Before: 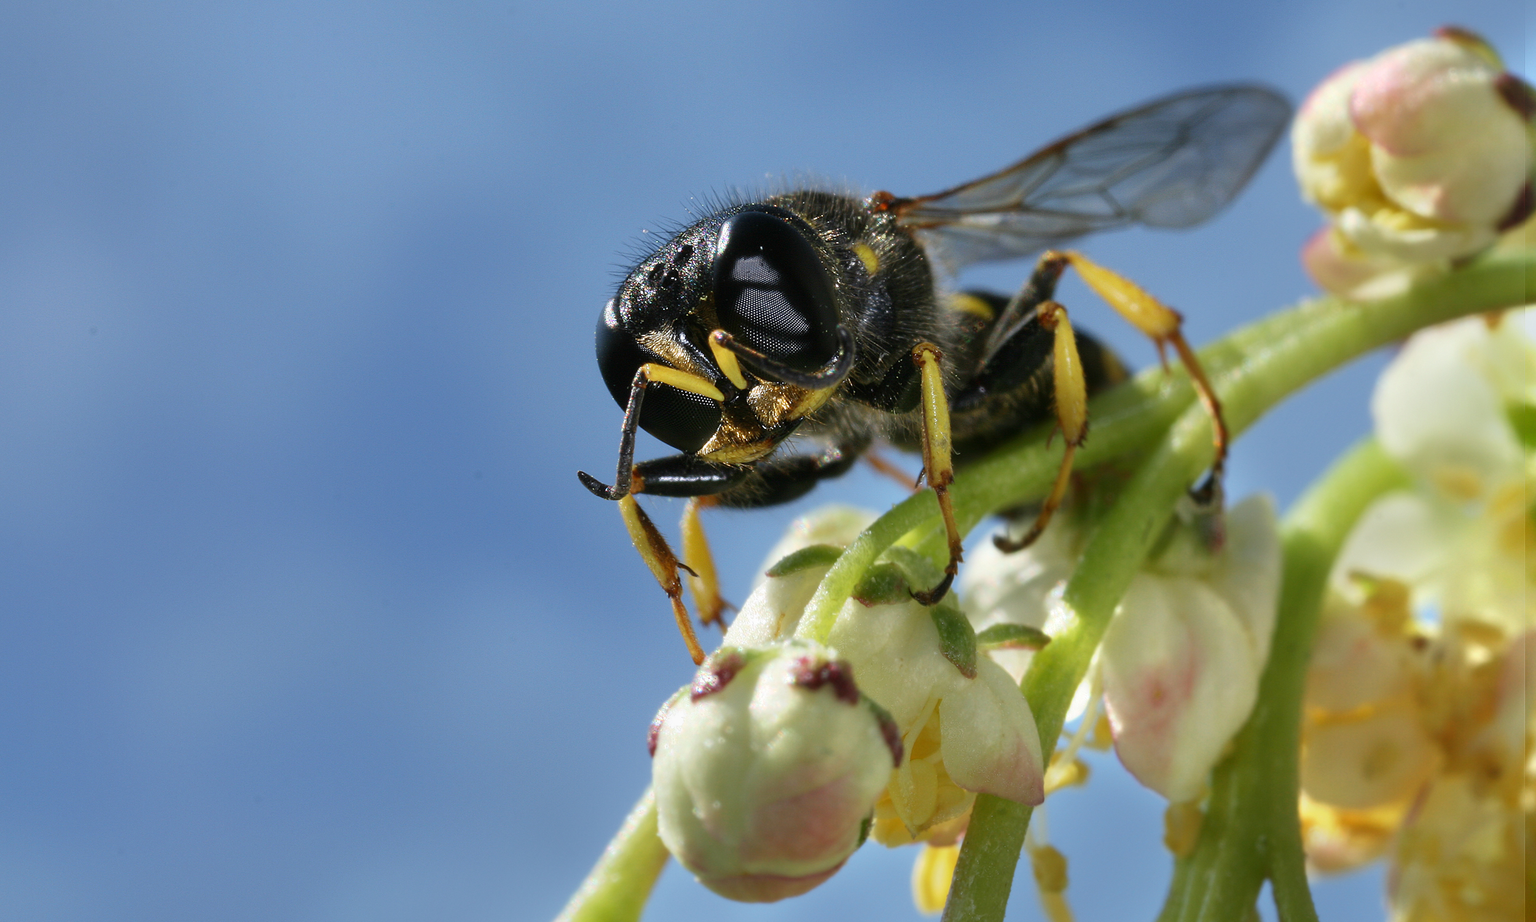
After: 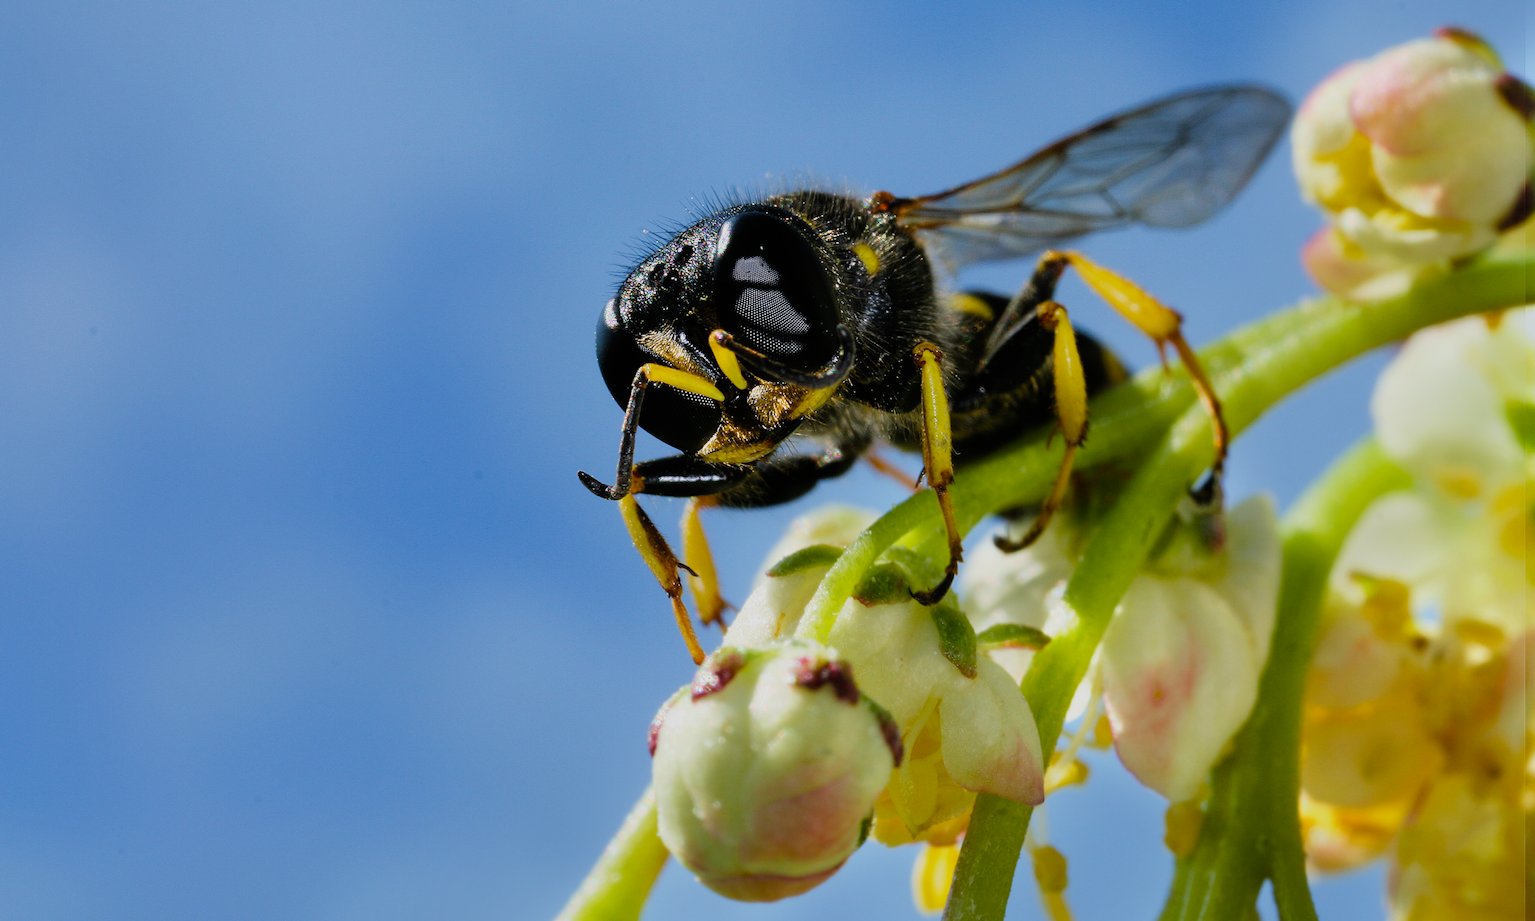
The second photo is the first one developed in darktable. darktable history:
color balance rgb: global offset › luminance 0.729%, perceptual saturation grading › global saturation 20%, perceptual saturation grading › highlights -25.522%, perceptual saturation grading › shadows 25.003%, global vibrance 40.734%
filmic rgb: black relative exposure -5.13 EV, white relative exposure 3.99 EV, threshold 5.95 EV, hardness 2.89, contrast 1.191, highlights saturation mix -29.64%, enable highlight reconstruction true
